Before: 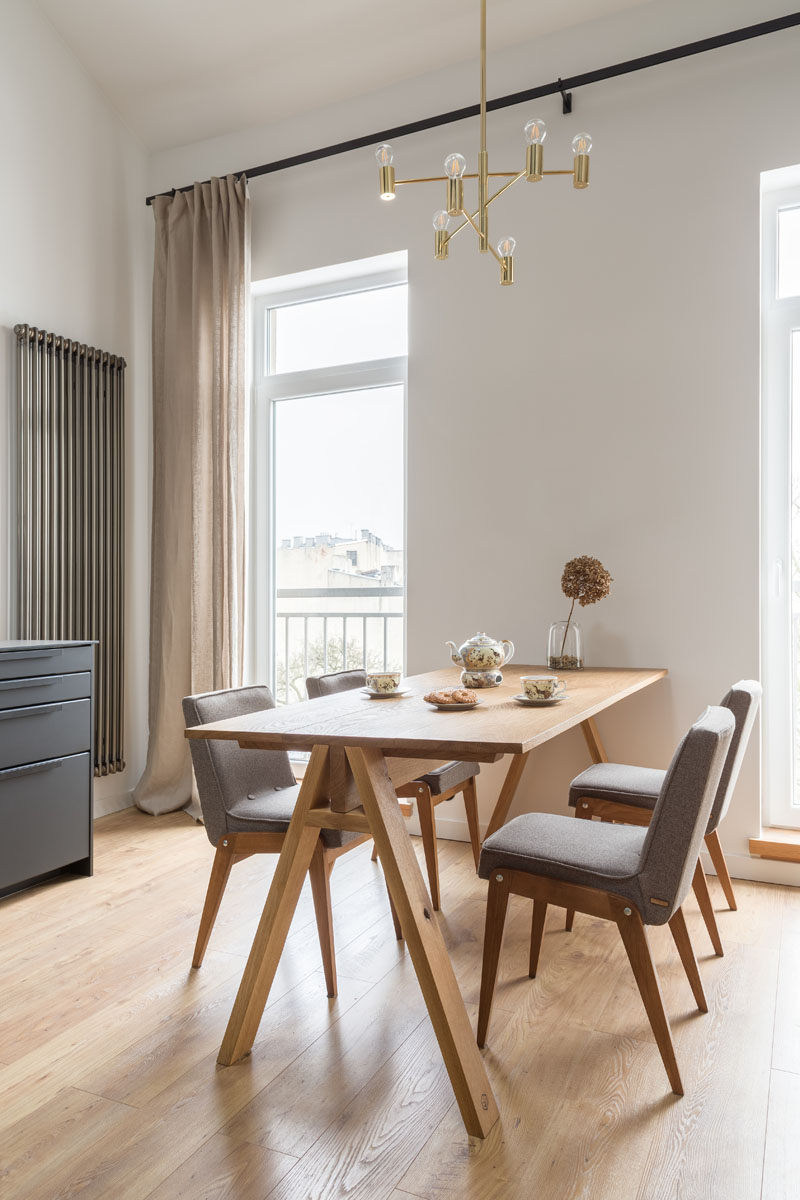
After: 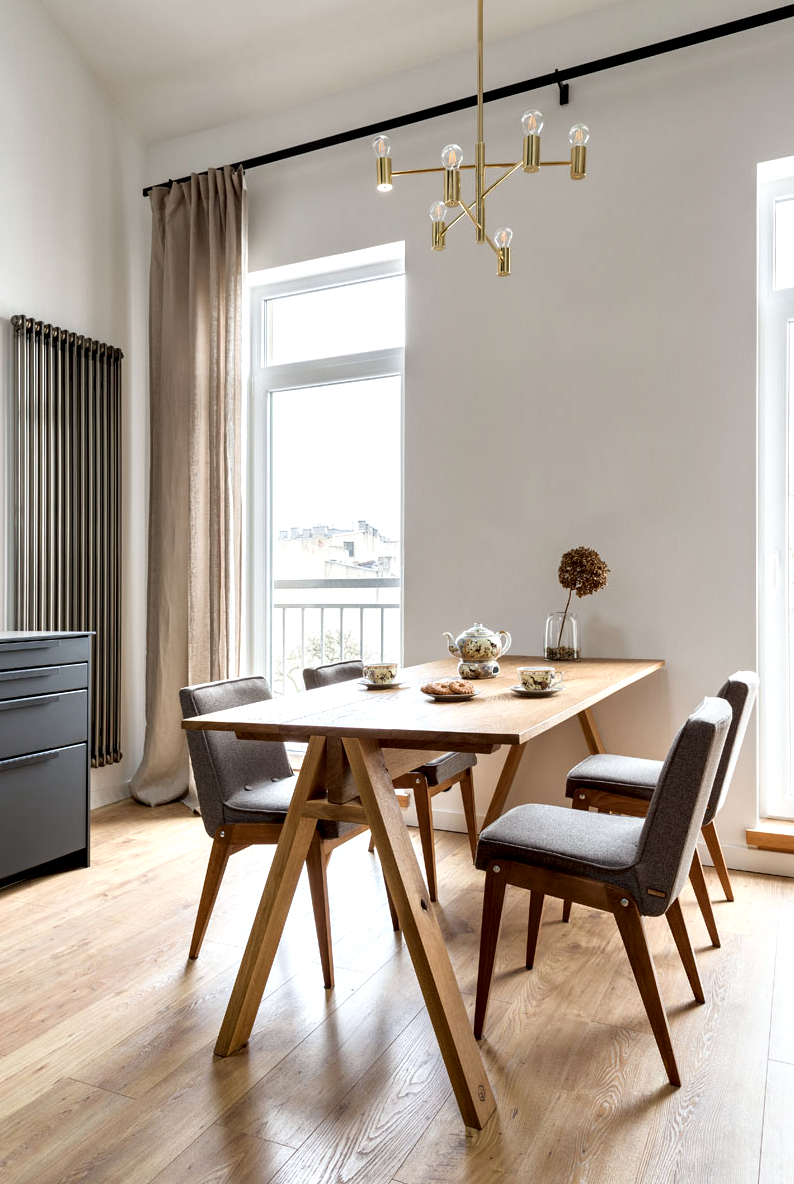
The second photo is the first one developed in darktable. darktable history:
crop: left 0.446%, top 0.764%, right 0.181%, bottom 0.541%
contrast equalizer: octaves 7, y [[0.6 ×6], [0.55 ×6], [0 ×6], [0 ×6], [0 ×6]]
